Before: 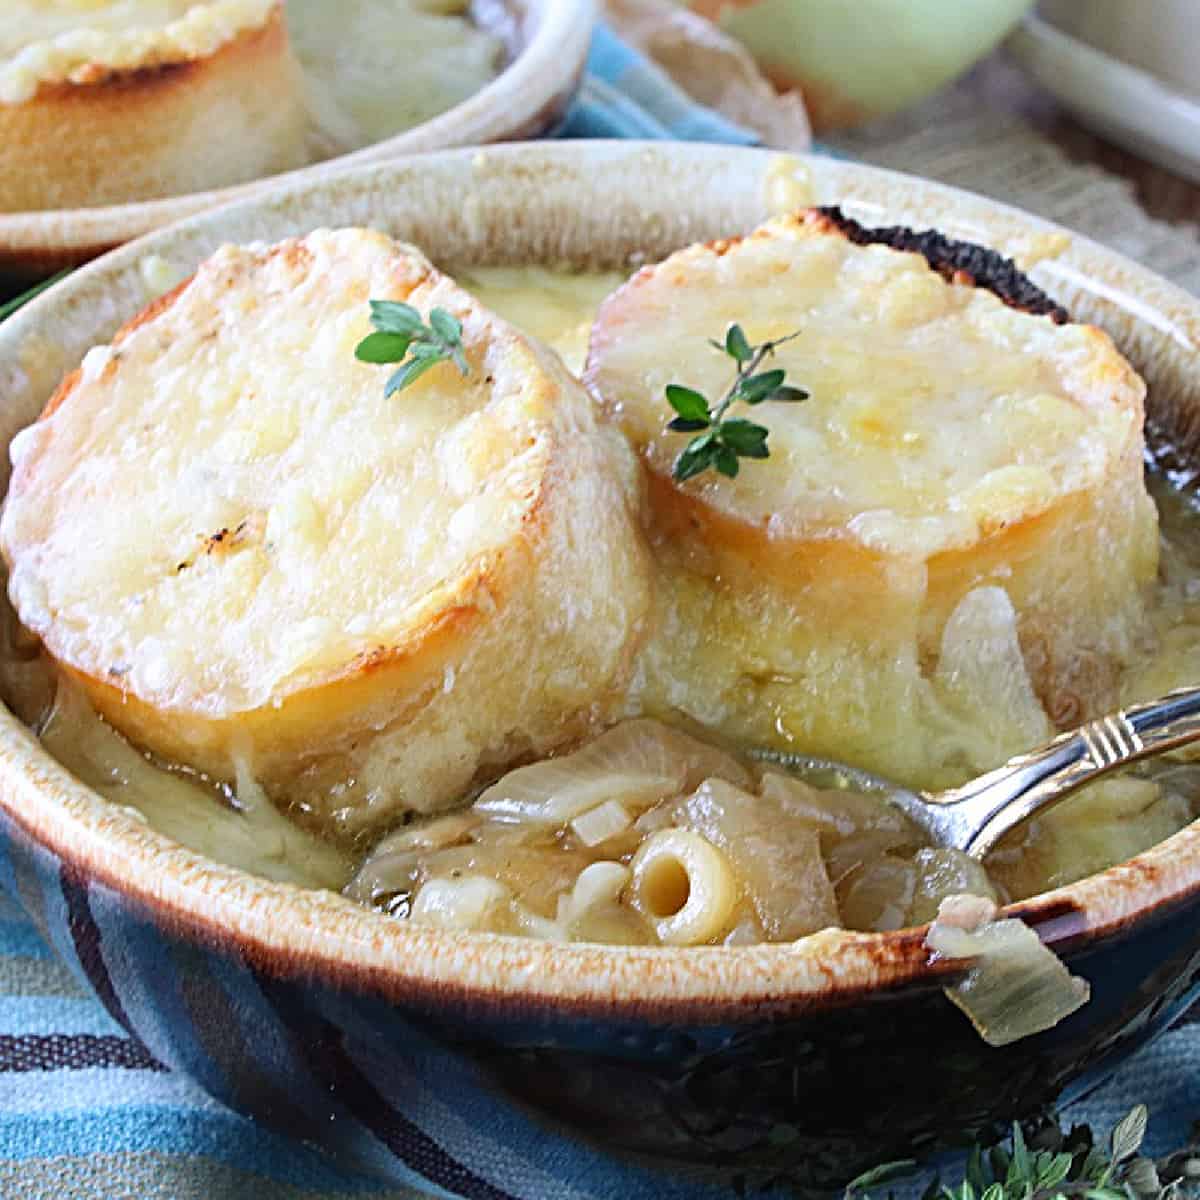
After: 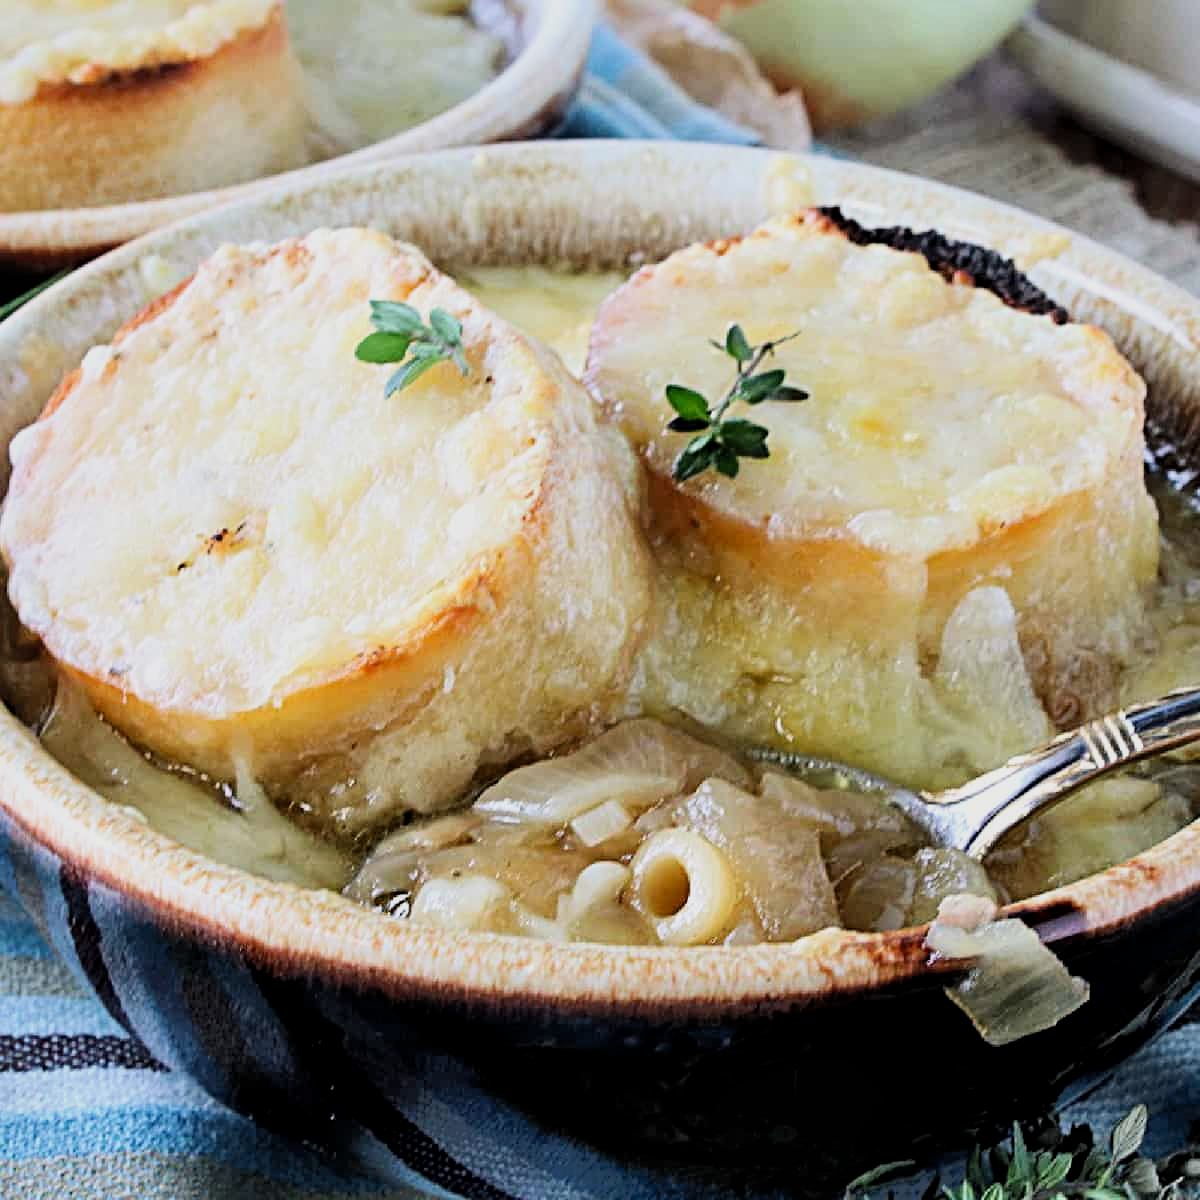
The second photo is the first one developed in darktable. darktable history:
local contrast: mode bilateral grid, contrast 20, coarseness 50, detail 120%, midtone range 0.2
filmic rgb: black relative exposure -5.03 EV, white relative exposure 3.98 EV, hardness 2.88, contrast 1.299, highlights saturation mix -9.18%
shadows and highlights: shadows 62.8, white point adjustment 0.361, highlights -34.1, compress 83.53%
